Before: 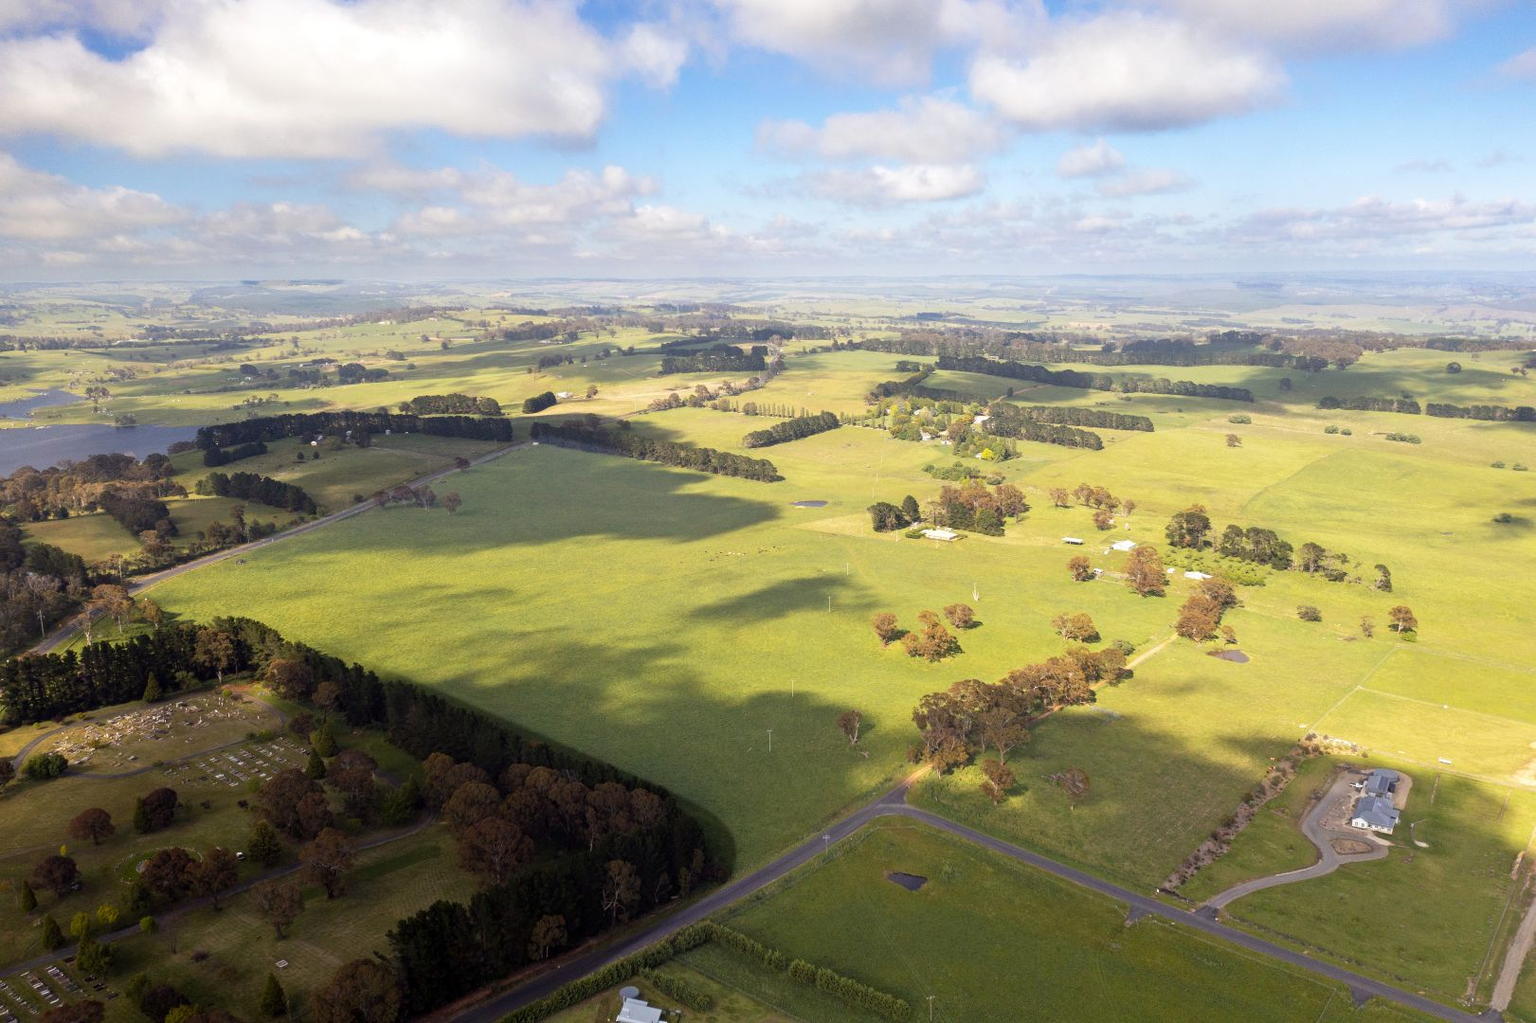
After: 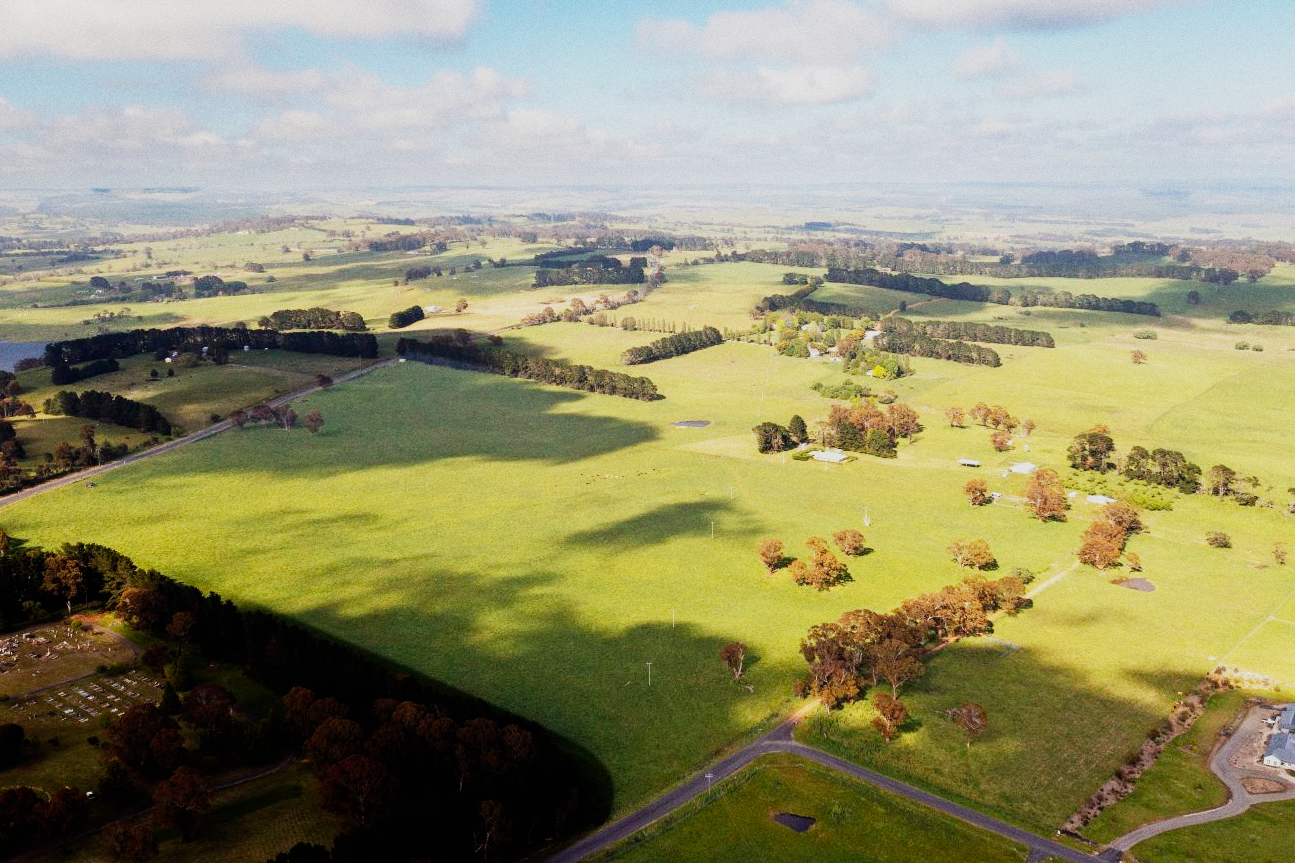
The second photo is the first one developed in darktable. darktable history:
rgb levels: preserve colors max RGB
crop and rotate: left 10.071%, top 10.071%, right 10.02%, bottom 10.02%
sigmoid: contrast 1.8, skew -0.2, preserve hue 0%, red attenuation 0.1, red rotation 0.035, green attenuation 0.1, green rotation -0.017, blue attenuation 0.15, blue rotation -0.052, base primaries Rec2020
grain: coarseness 0.09 ISO
